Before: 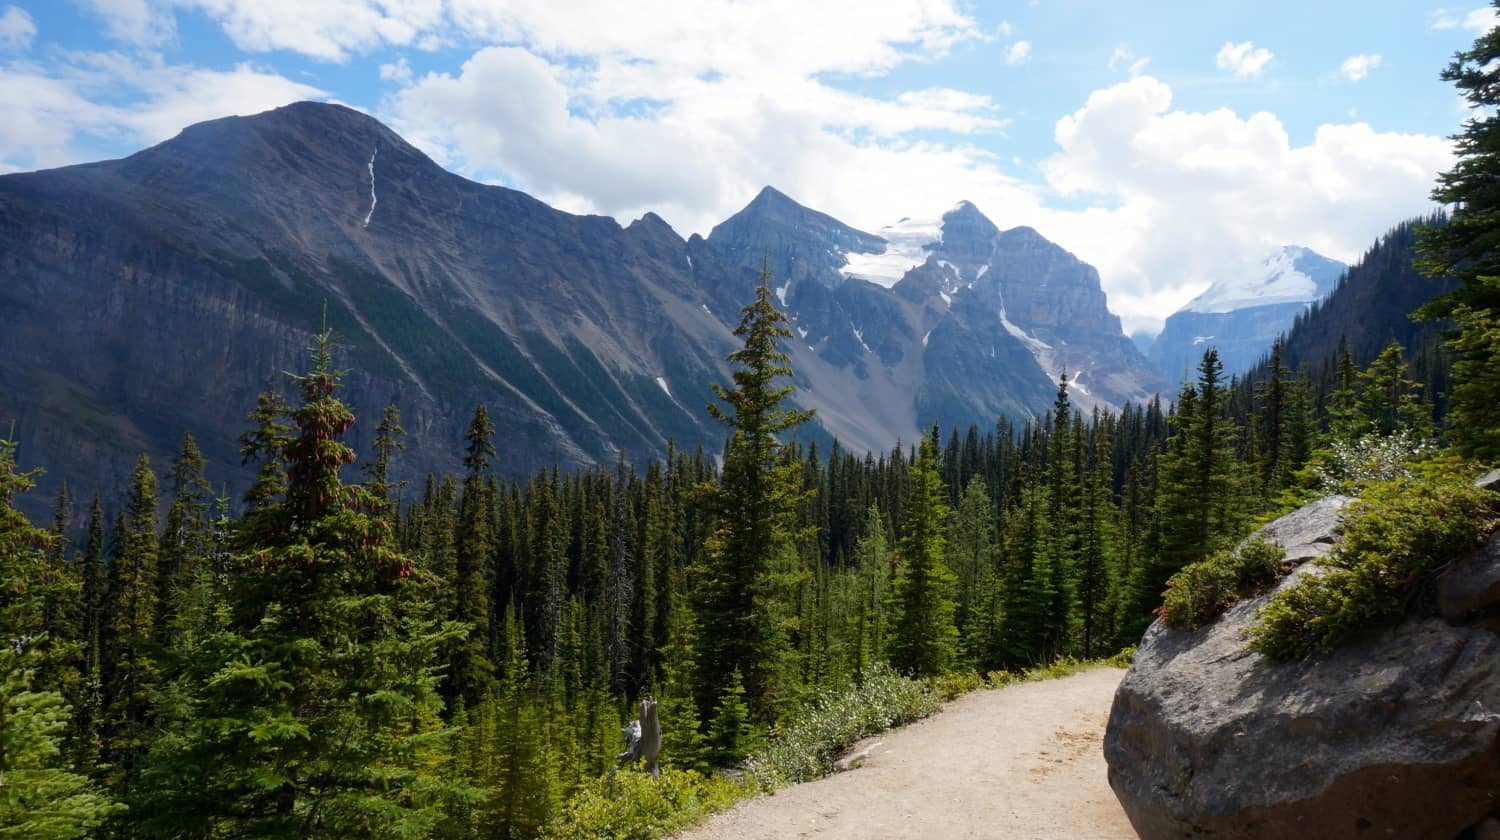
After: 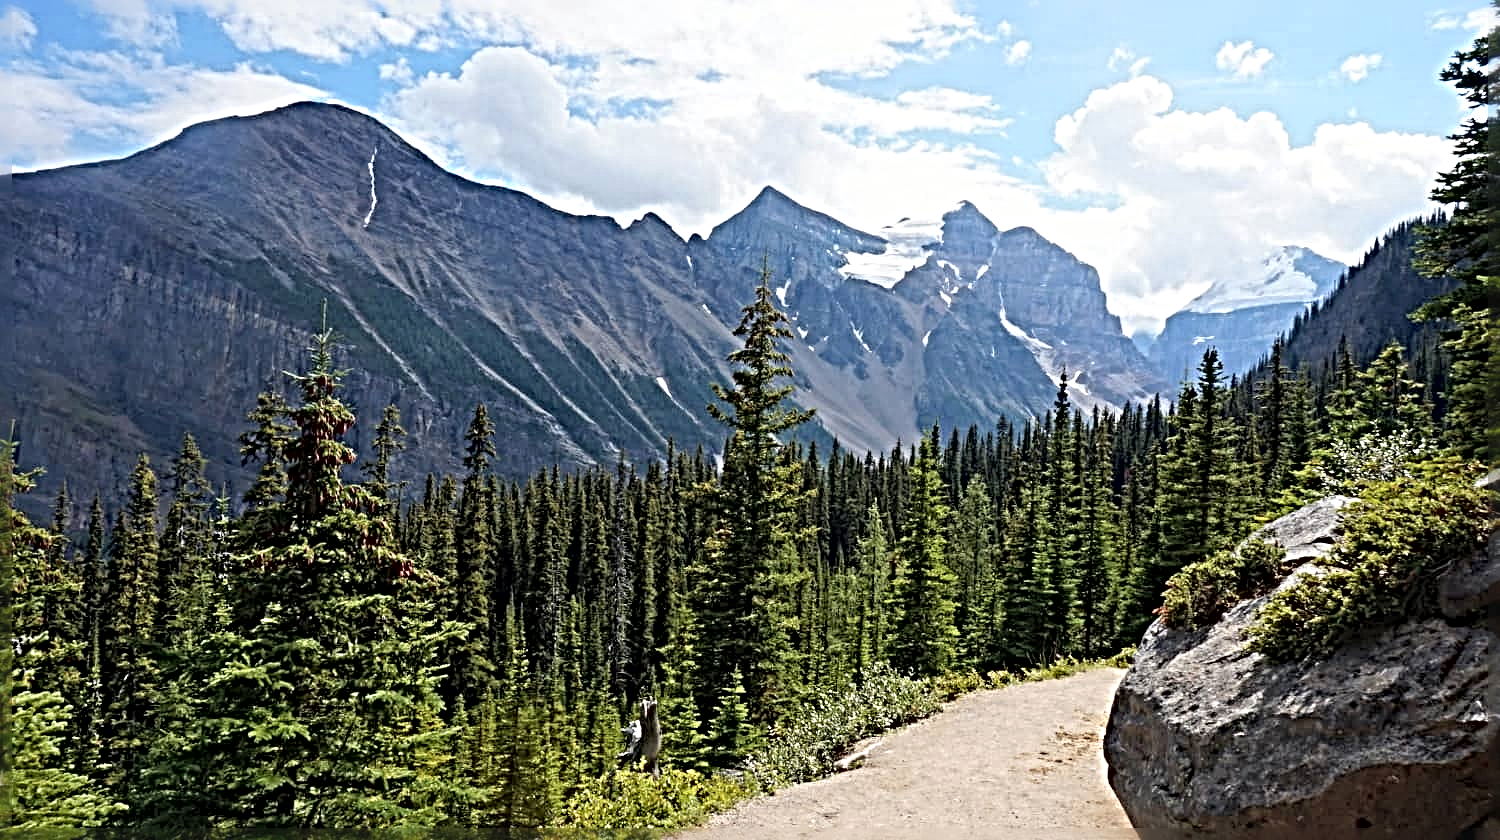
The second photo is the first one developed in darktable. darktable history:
sharpen: radius 6.28, amount 1.807, threshold 0.153
contrast brightness saturation: brightness 0.123
